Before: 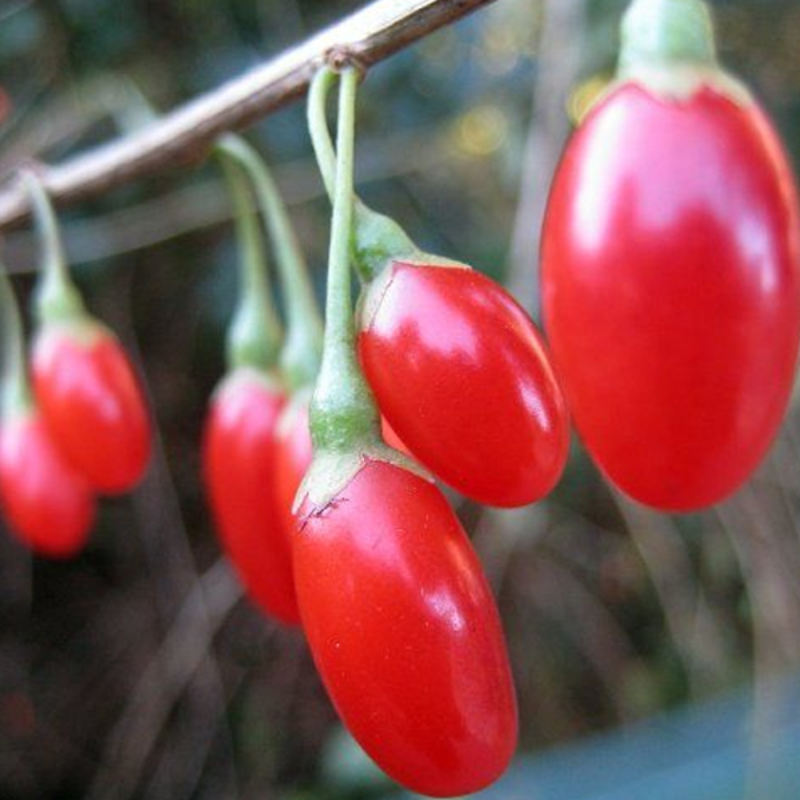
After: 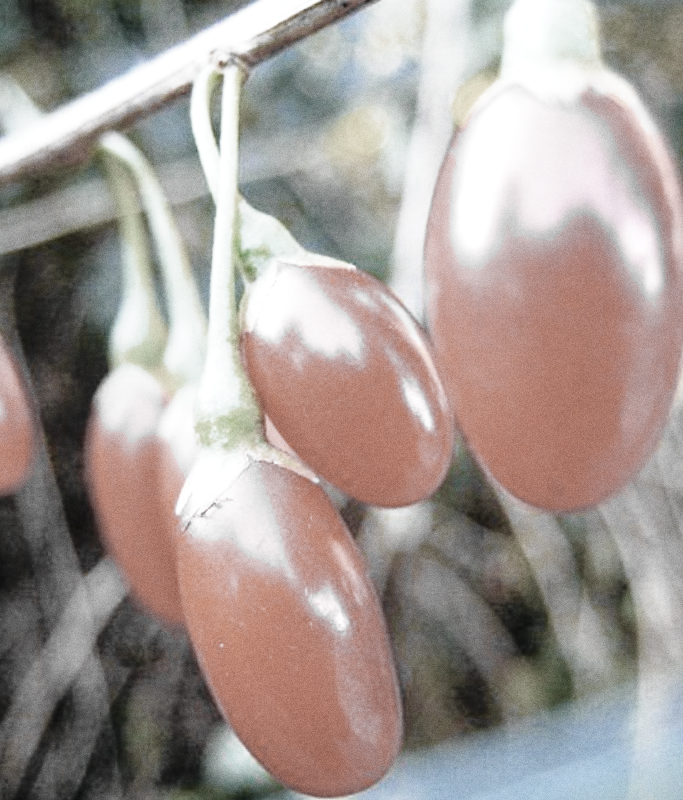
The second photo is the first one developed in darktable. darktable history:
local contrast: on, module defaults
grain: on, module defaults
crop and rotate: left 14.584%
exposure: black level correction 0, exposure 0.5 EV, compensate exposure bias true, compensate highlight preservation false
base curve: curves: ch0 [(0, 0) (0.028, 0.03) (0.121, 0.232) (0.46, 0.748) (0.859, 0.968) (1, 1)], preserve colors none
tone curve: curves: ch0 [(0, 0.009) (0.105, 0.08) (0.195, 0.18) (0.283, 0.316) (0.384, 0.434) (0.485, 0.531) (0.638, 0.69) (0.81, 0.872) (1, 0.977)]; ch1 [(0, 0) (0.161, 0.092) (0.35, 0.33) (0.379, 0.401) (0.456, 0.469) (0.502, 0.5) (0.525, 0.514) (0.586, 0.617) (0.635, 0.655) (1, 1)]; ch2 [(0, 0) (0.371, 0.362) (0.437, 0.437) (0.48, 0.49) (0.53, 0.515) (0.56, 0.571) (0.622, 0.606) (1, 1)], color space Lab, independent channels, preserve colors none
color zones: curves: ch0 [(0, 0.487) (0.241, 0.395) (0.434, 0.373) (0.658, 0.412) (0.838, 0.487)]; ch1 [(0, 0) (0.053, 0.053) (0.211, 0.202) (0.579, 0.259) (0.781, 0.241)]
